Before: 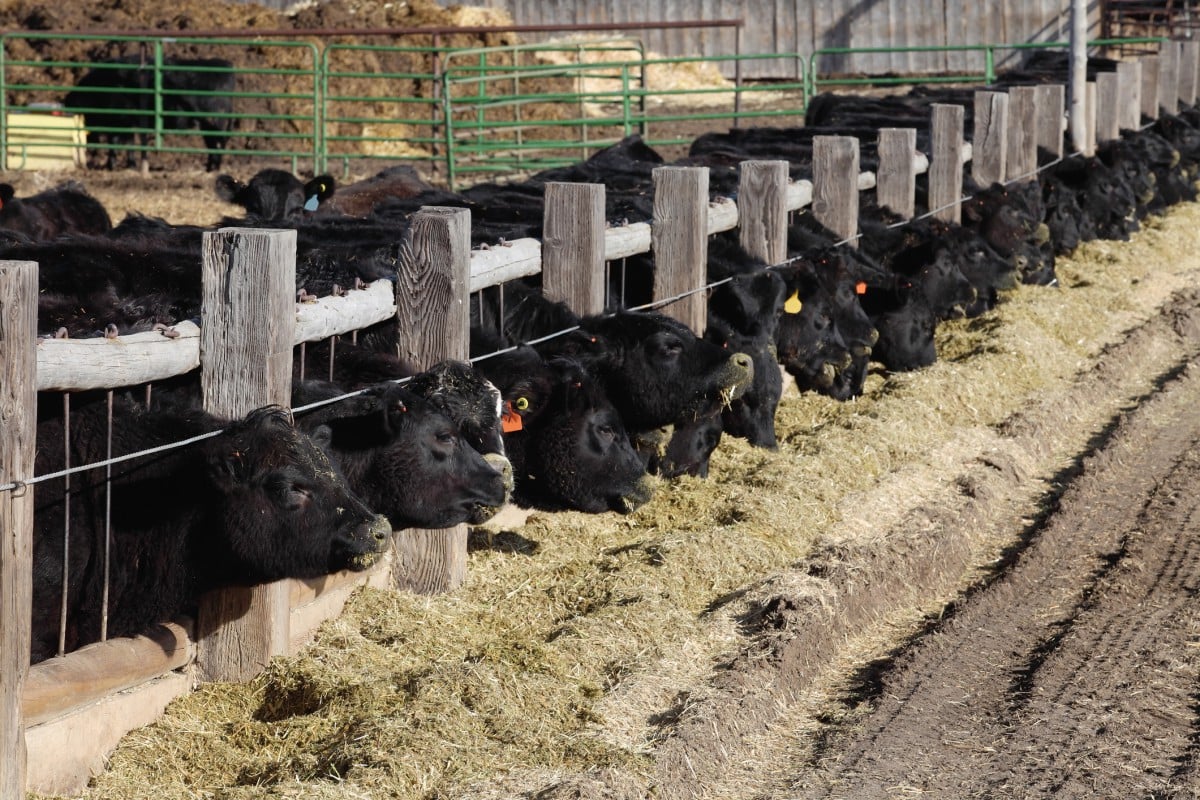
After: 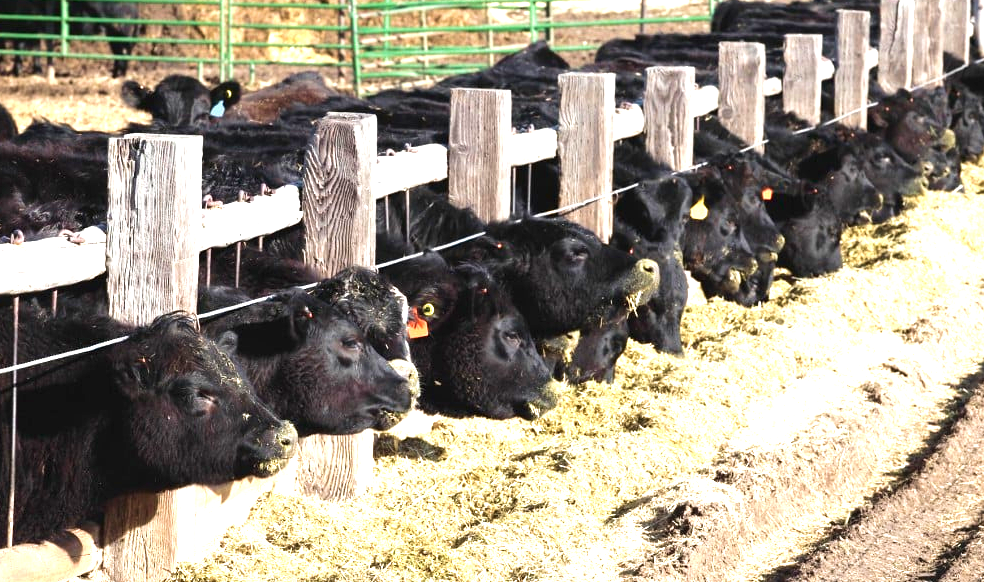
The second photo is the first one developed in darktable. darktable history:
crop: left 7.856%, top 11.836%, right 10.12%, bottom 15.387%
color balance rgb: shadows lift › luminance -10%, highlights gain › luminance 10%, saturation formula JzAzBz (2021)
velvia: on, module defaults
exposure: black level correction 0, exposure 1.45 EV, compensate exposure bias true, compensate highlight preservation false
